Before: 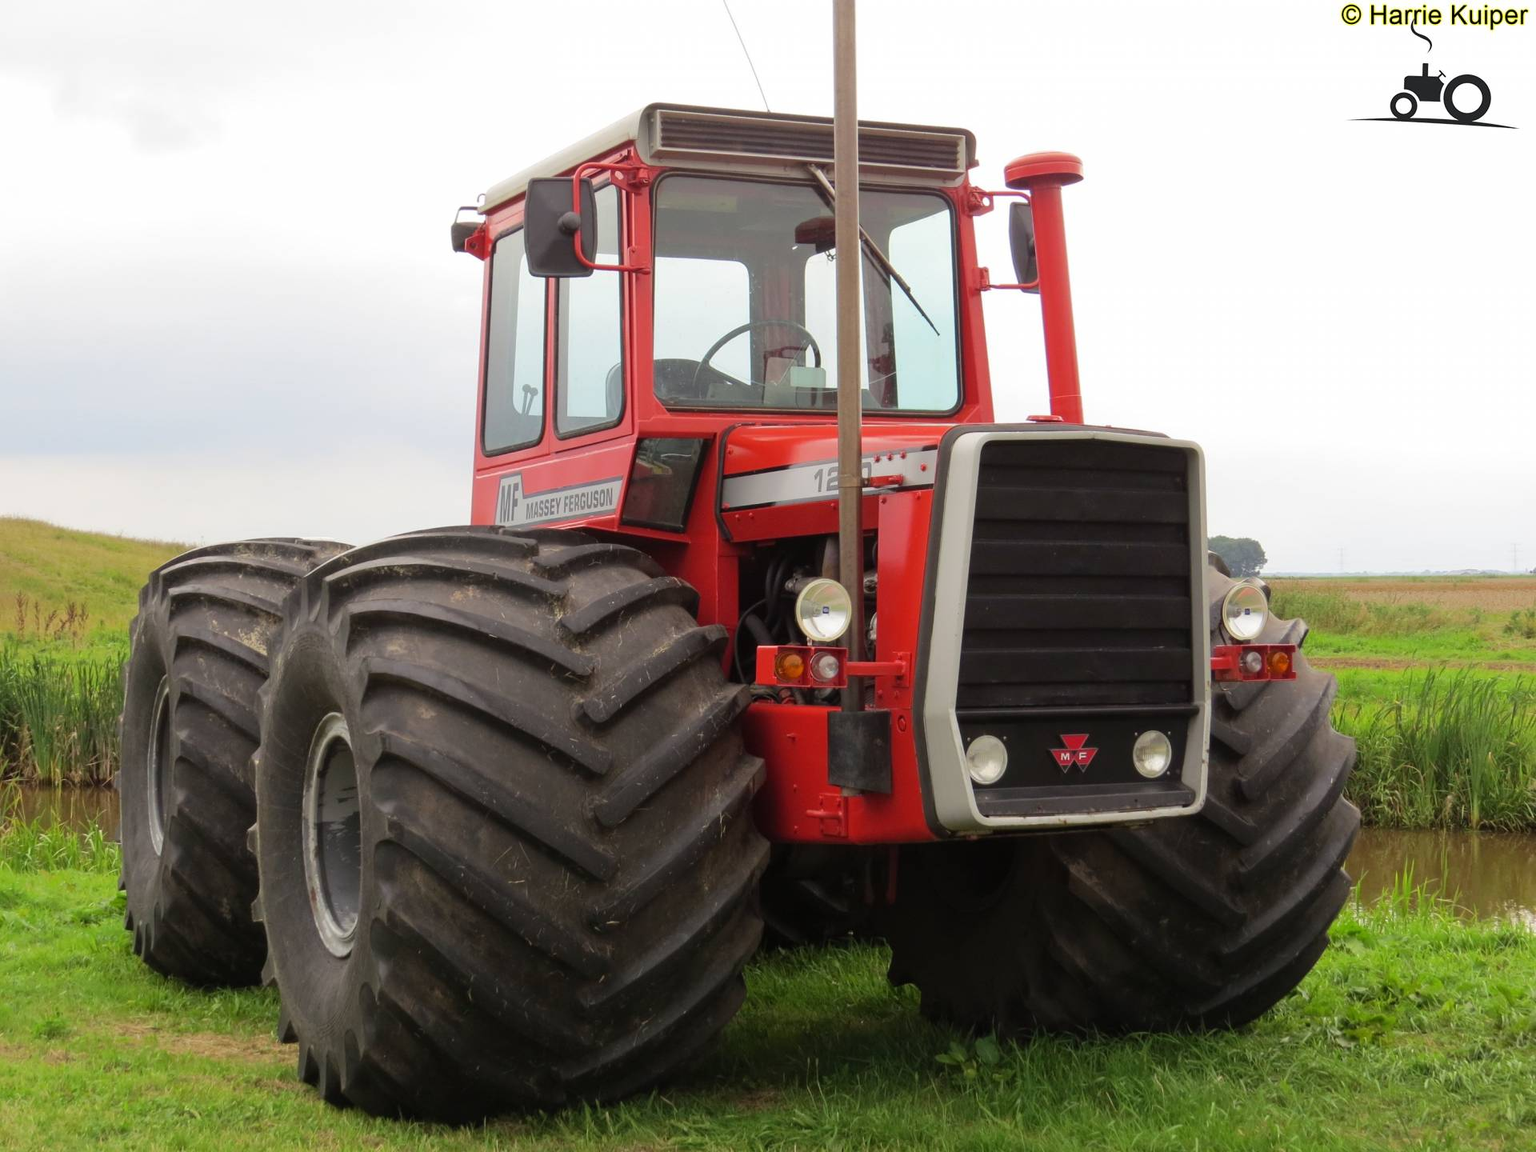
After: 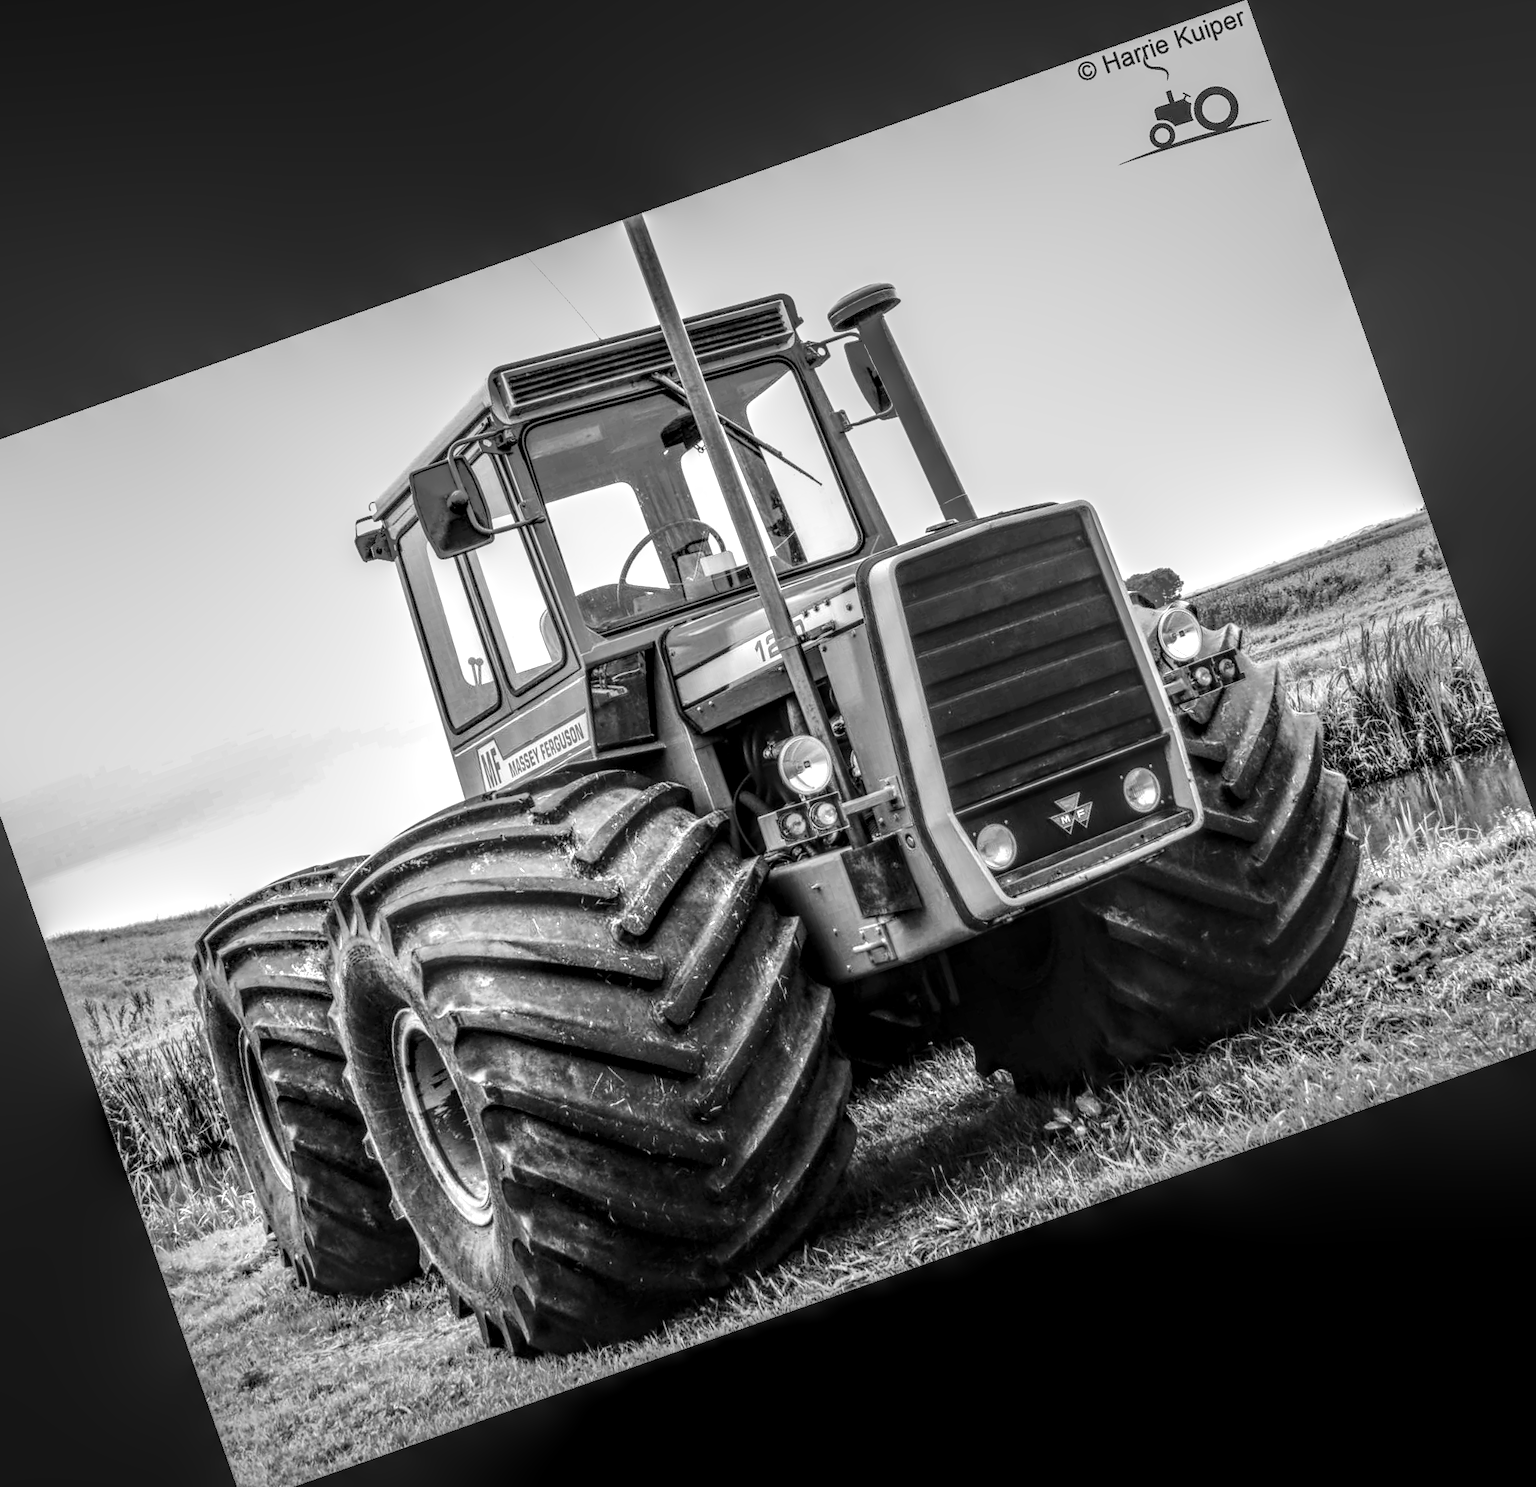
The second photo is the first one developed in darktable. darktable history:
local contrast: highlights 0%, shadows 0%, detail 300%, midtone range 0.3
monochrome: on, module defaults
exposure: exposure 0.6 EV, compensate highlight preservation false
crop and rotate: angle 19.43°, left 6.812%, right 4.125%, bottom 1.087%
shadows and highlights: shadows 40, highlights -60
contrast brightness saturation: contrast 0.28
tone curve: curves: ch0 [(0, 0.01) (0.097, 0.07) (0.204, 0.173) (0.447, 0.517) (0.539, 0.624) (0.733, 0.791) (0.879, 0.898) (1, 0.98)]; ch1 [(0, 0) (0.393, 0.415) (0.447, 0.448) (0.485, 0.494) (0.523, 0.509) (0.545, 0.541) (0.574, 0.561) (0.648, 0.674) (1, 1)]; ch2 [(0, 0) (0.369, 0.388) (0.449, 0.431) (0.499, 0.5) (0.521, 0.51) (0.53, 0.54) (0.564, 0.569) (0.674, 0.735) (1, 1)], color space Lab, independent channels, preserve colors none
